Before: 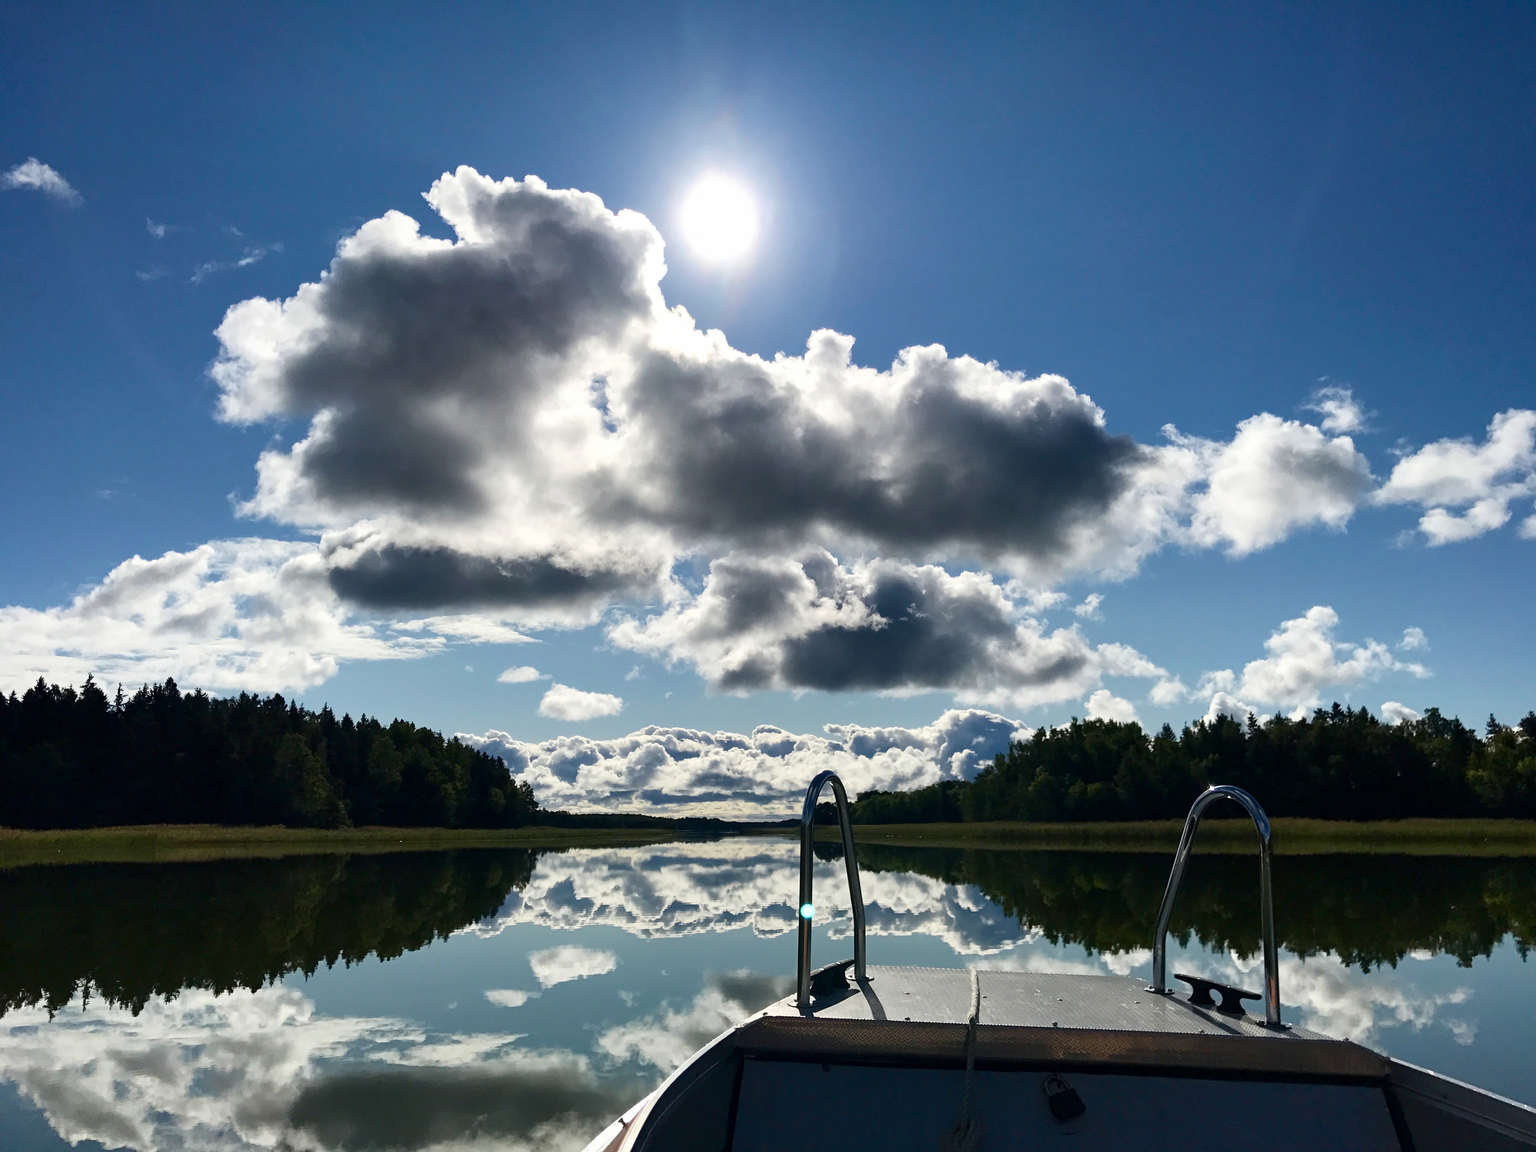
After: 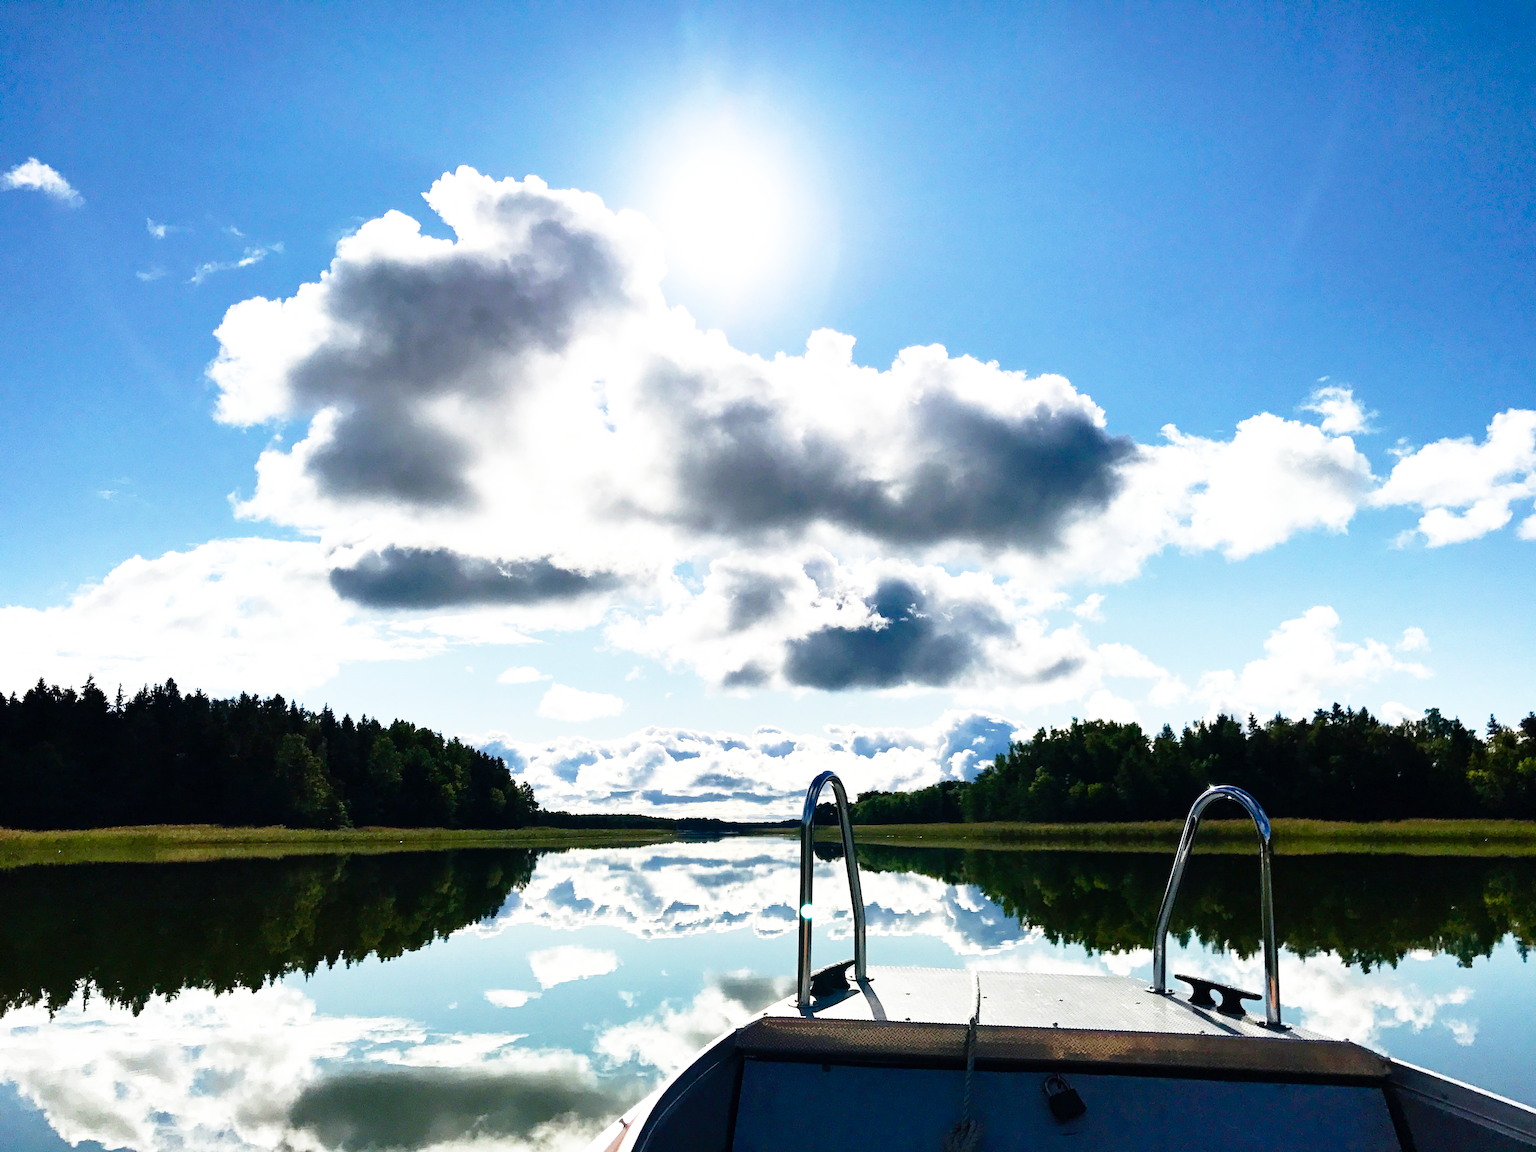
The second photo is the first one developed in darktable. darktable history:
base curve: curves: ch0 [(0, 0) (0.012, 0.01) (0.073, 0.168) (0.31, 0.711) (0.645, 0.957) (1, 1)], preserve colors none
exposure: black level correction 0, exposure 0.4 EV, compensate exposure bias true, compensate highlight preservation false
